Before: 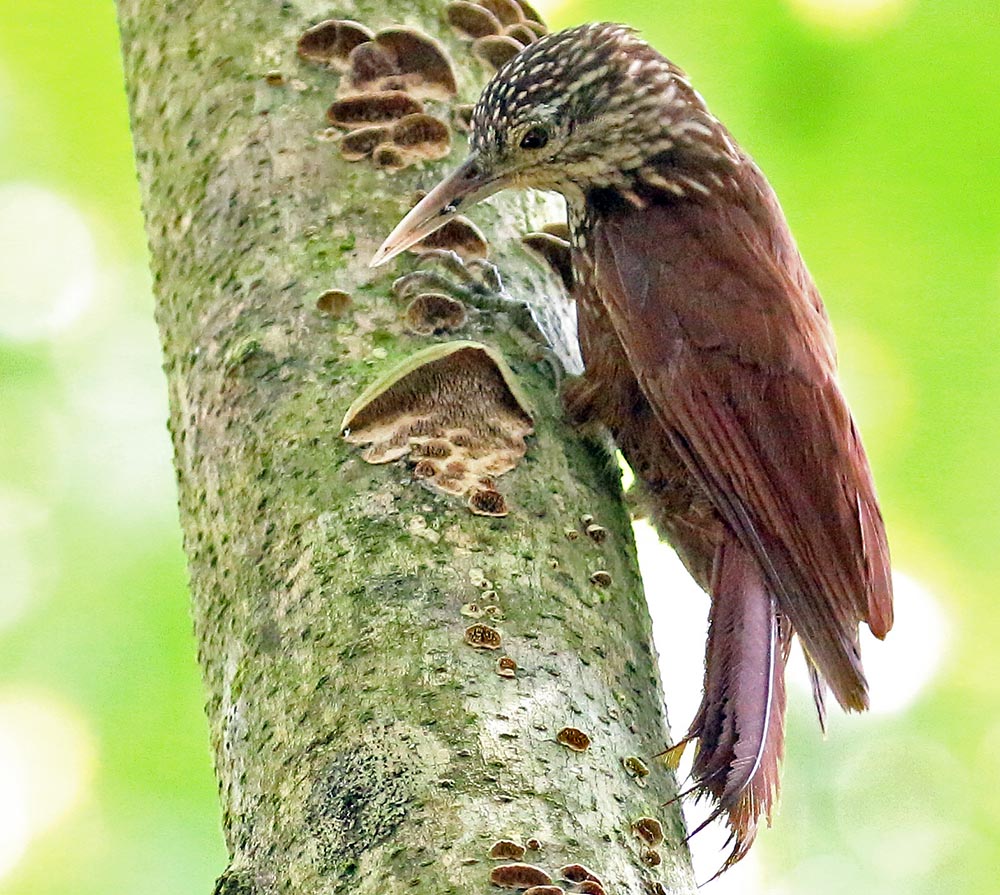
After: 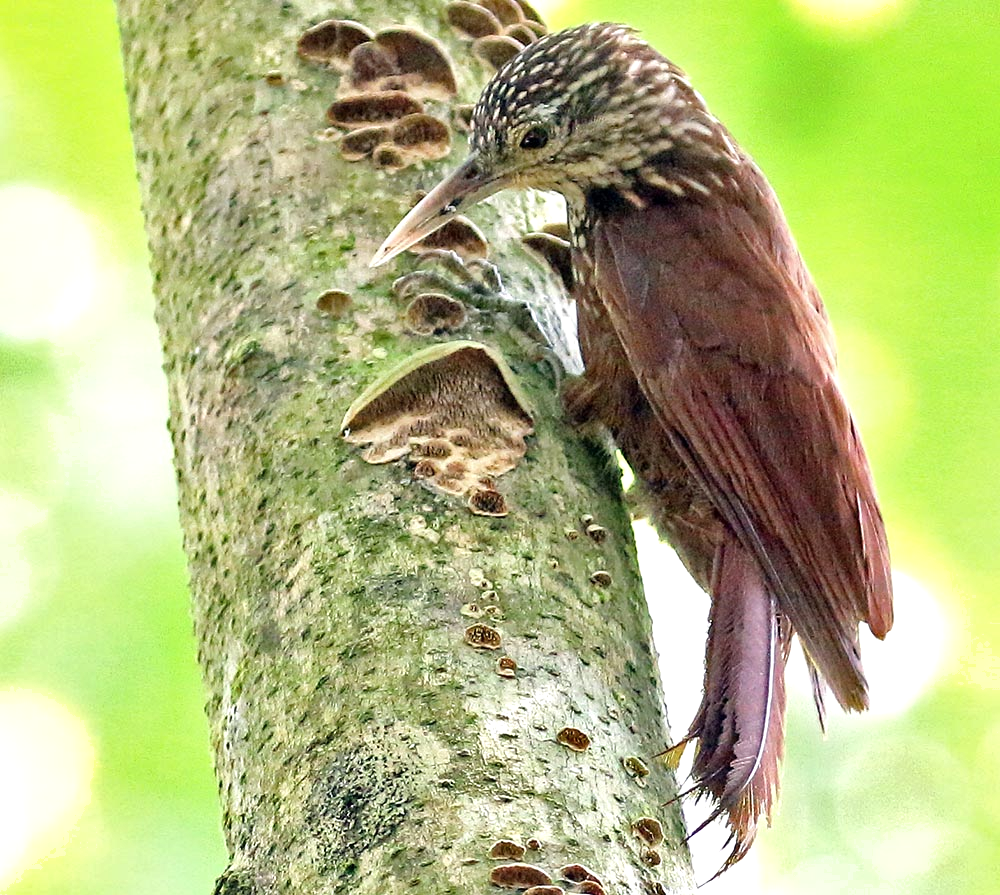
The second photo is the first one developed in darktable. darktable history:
shadows and highlights: radius 44.83, white point adjustment 6.52, compress 79.68%, soften with gaussian
tone equalizer: -7 EV 0.123 EV
